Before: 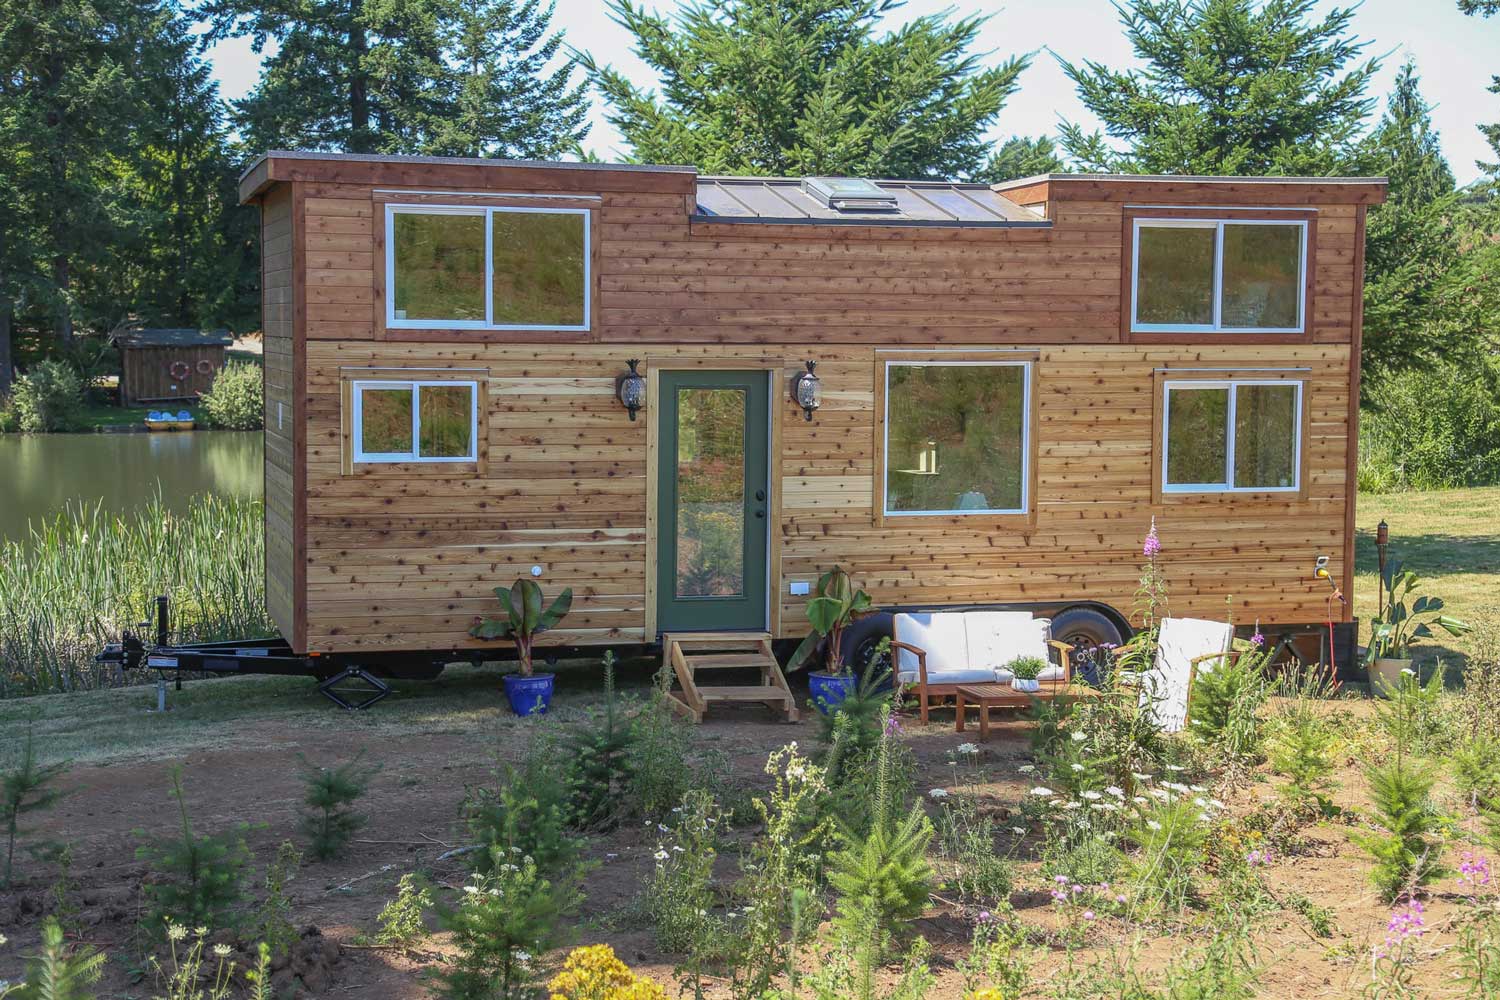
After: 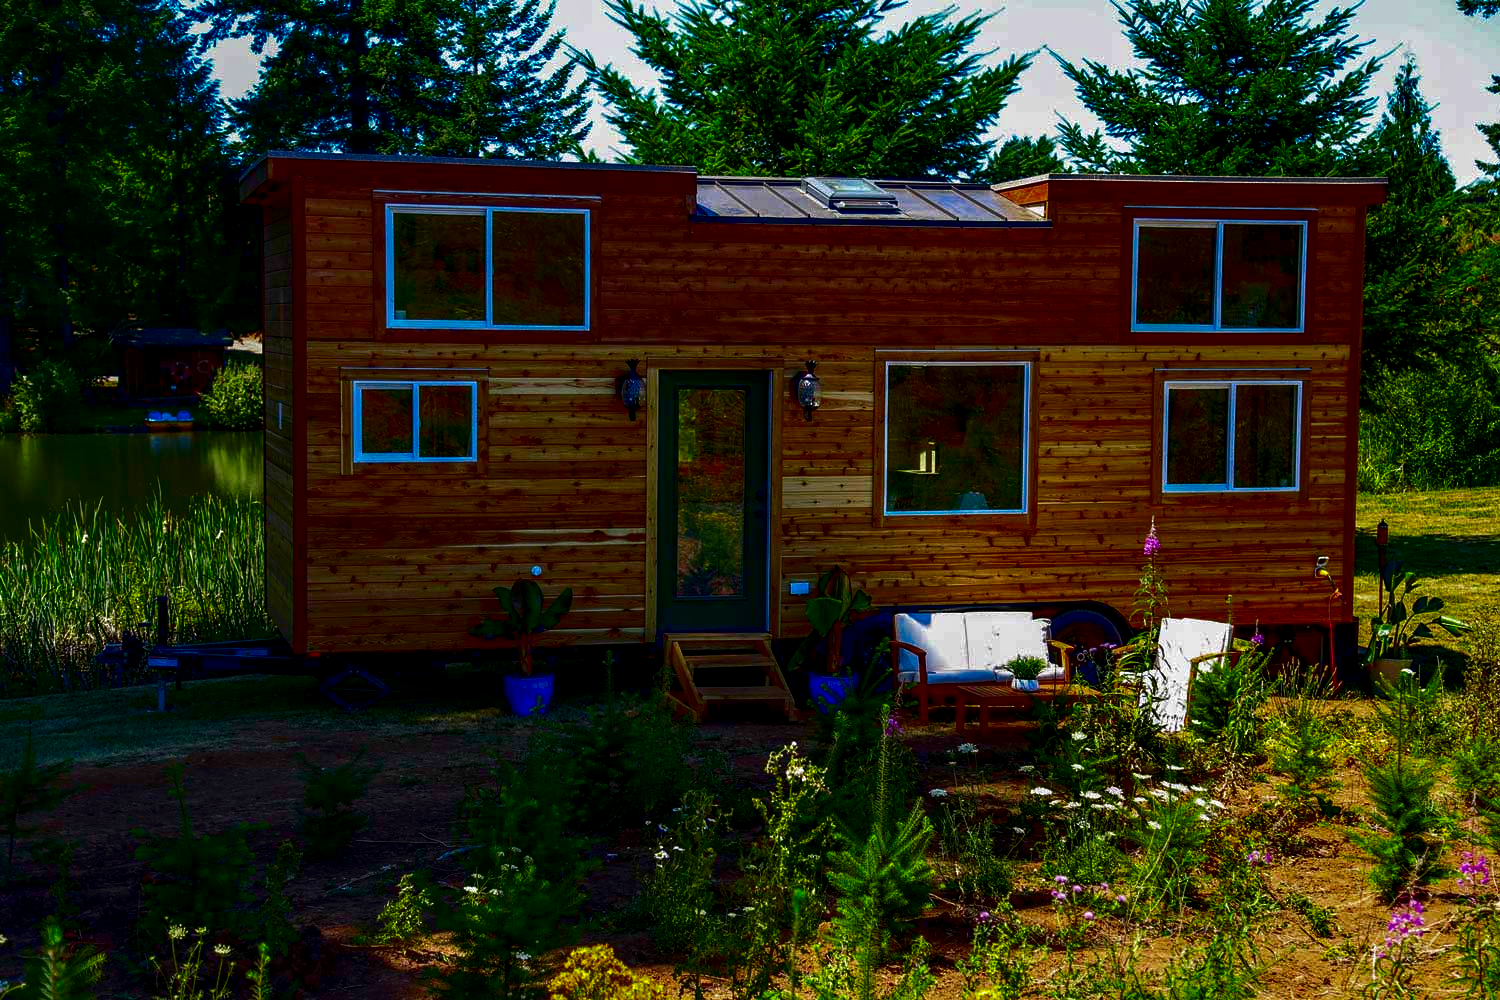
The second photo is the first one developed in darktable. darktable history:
local contrast: highlights 123%, shadows 126%, detail 140%, midtone range 0.254
contrast brightness saturation: brightness -1, saturation 1
